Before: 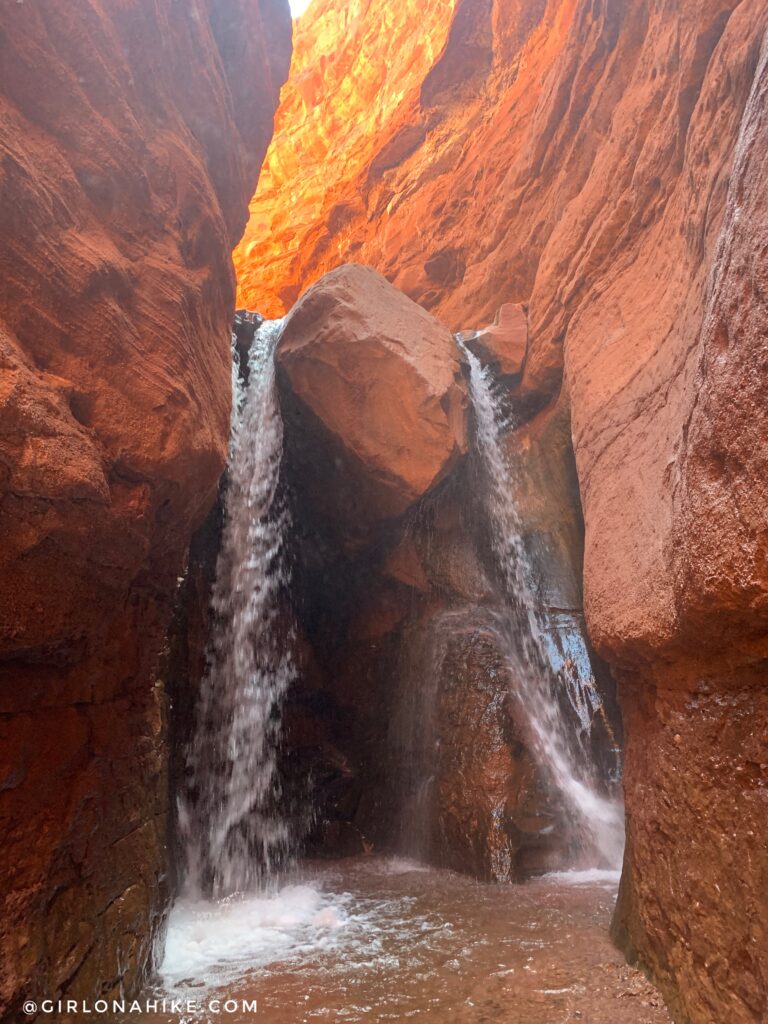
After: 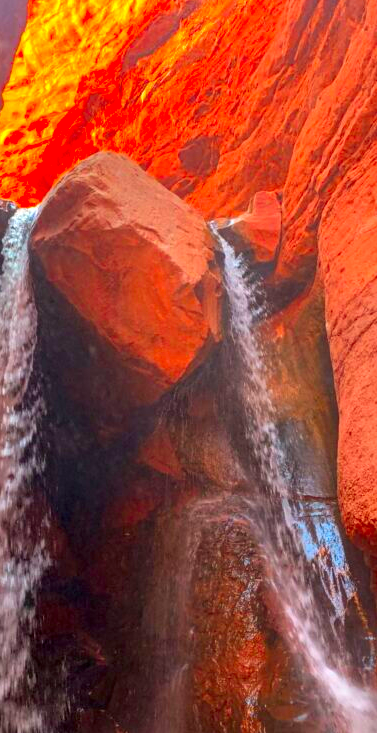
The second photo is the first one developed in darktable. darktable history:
crop: left 32.081%, top 10.954%, right 18.717%, bottom 17.368%
local contrast: on, module defaults
shadows and highlights: shadows 31.73, highlights -32.74, soften with gaussian
color correction: highlights b* -0.043, saturation 2.17
